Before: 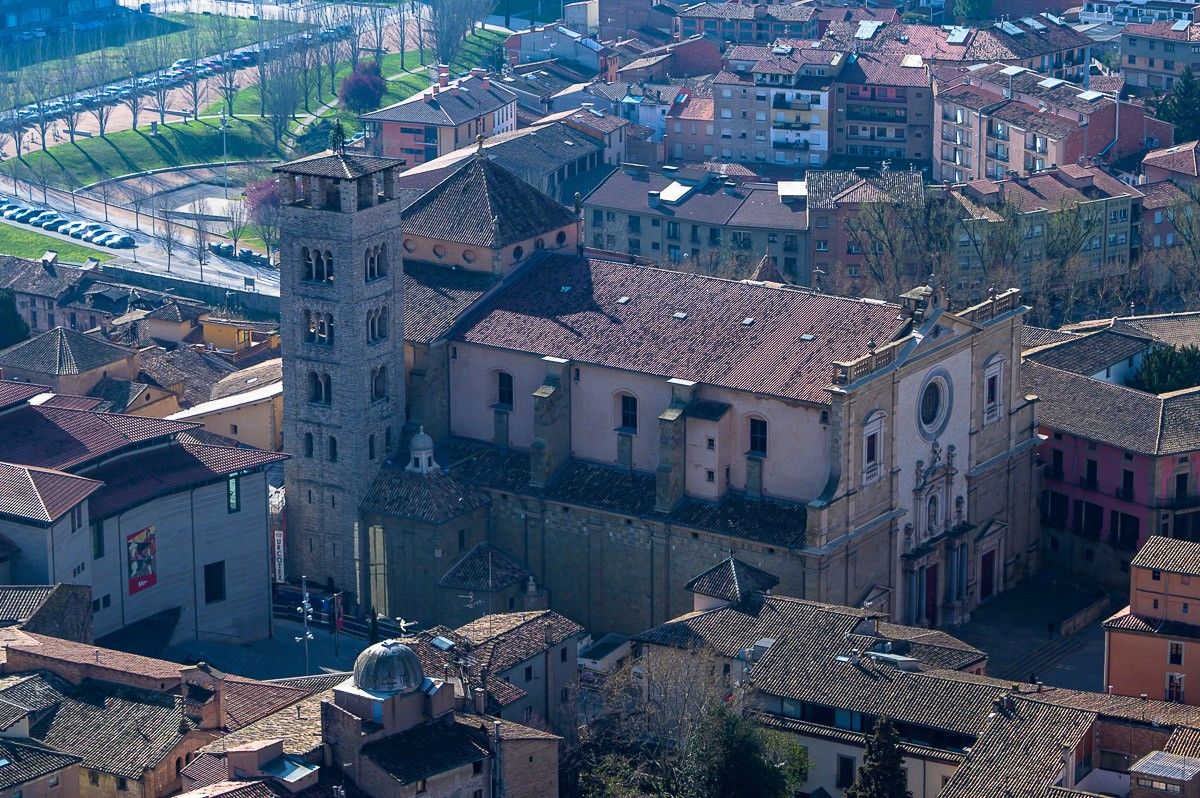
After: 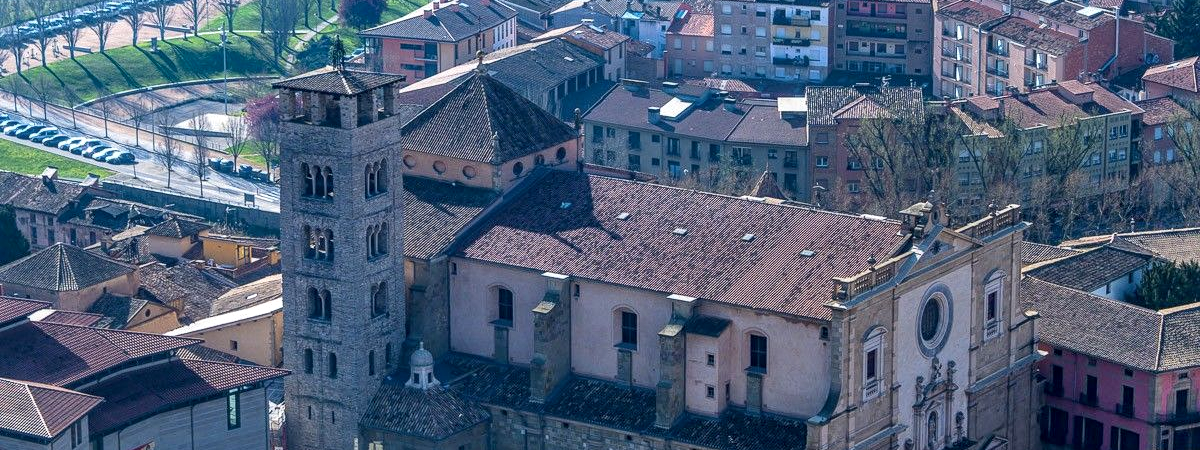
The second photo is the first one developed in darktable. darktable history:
local contrast: detail 130%
crop and rotate: top 10.592%, bottom 32.986%
shadows and highlights: low approximation 0.01, soften with gaussian
